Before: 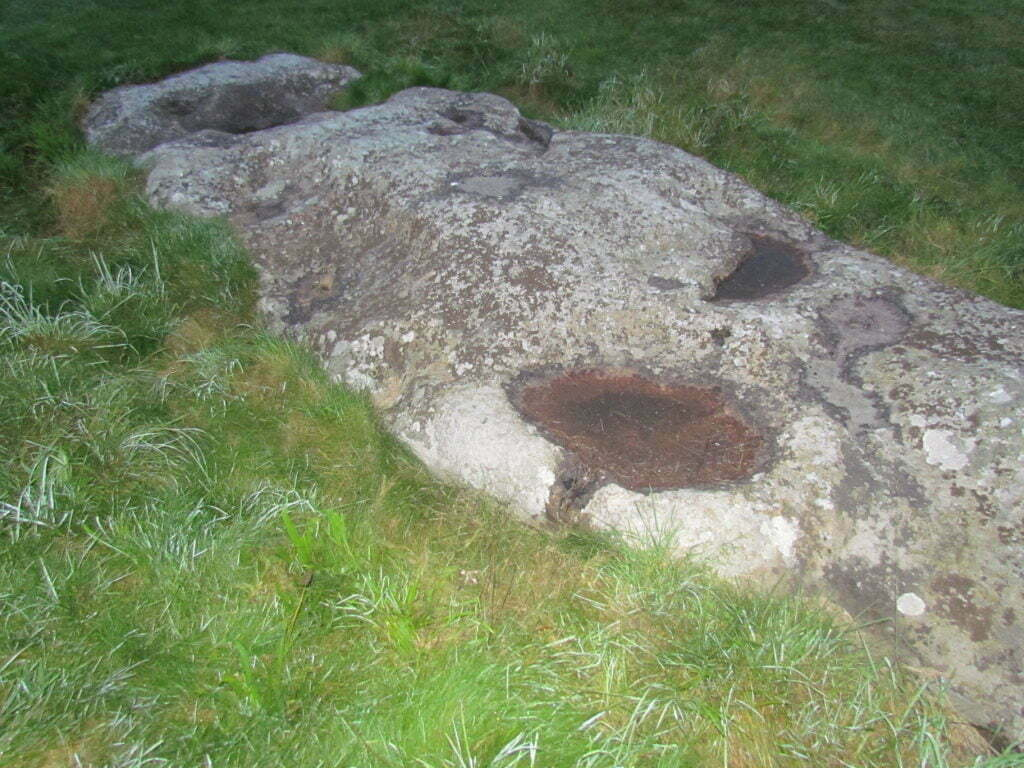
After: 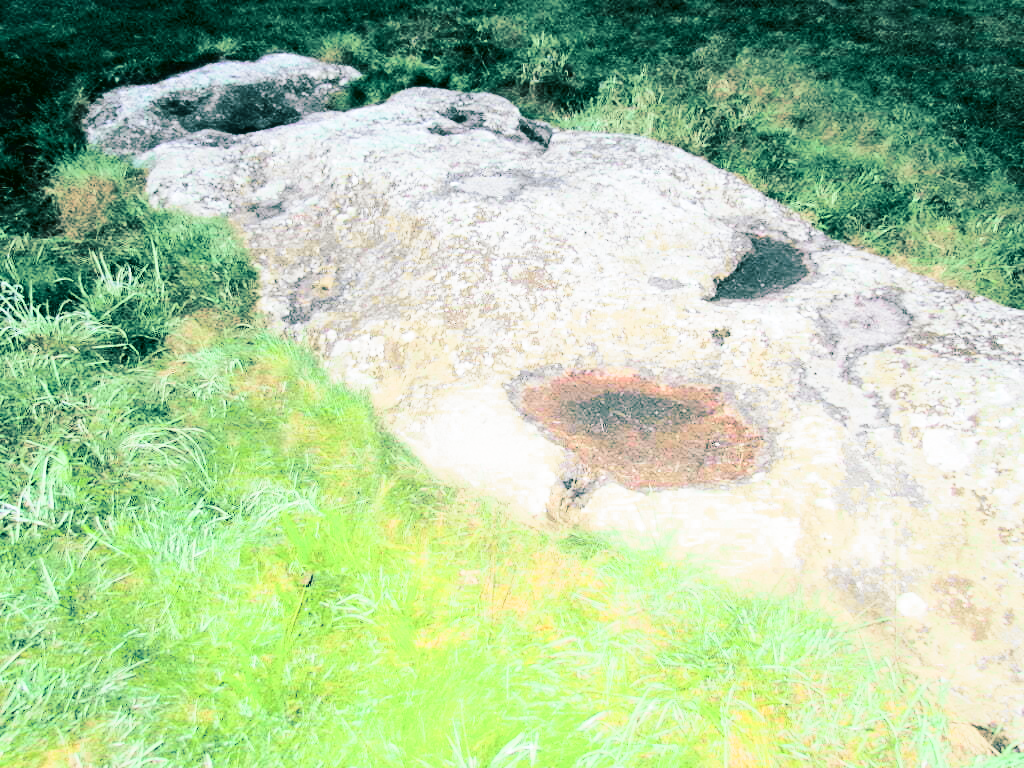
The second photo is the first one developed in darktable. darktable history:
contrast brightness saturation: contrast 0.28
split-toning: shadows › hue 183.6°, shadows › saturation 0.52, highlights › hue 0°, highlights › saturation 0
tone curve: curves: ch0 [(0, 0.023) (0.037, 0.04) (0.131, 0.128) (0.304, 0.331) (0.504, 0.584) (0.616, 0.687) (0.704, 0.764) (0.808, 0.823) (1, 1)]; ch1 [(0, 0) (0.301, 0.3) (0.477, 0.472) (0.493, 0.497) (0.508, 0.501) (0.544, 0.541) (0.563, 0.565) (0.626, 0.66) (0.721, 0.776) (1, 1)]; ch2 [(0, 0) (0.249, 0.216) (0.349, 0.343) (0.424, 0.442) (0.476, 0.483) (0.502, 0.5) (0.517, 0.519) (0.532, 0.553) (0.569, 0.587) (0.634, 0.628) (0.706, 0.729) (0.828, 0.742) (1, 0.9)], color space Lab, independent channels, preserve colors none
rgb curve: curves: ch0 [(0, 0) (0.21, 0.15) (0.24, 0.21) (0.5, 0.75) (0.75, 0.96) (0.89, 0.99) (1, 1)]; ch1 [(0, 0.02) (0.21, 0.13) (0.25, 0.2) (0.5, 0.67) (0.75, 0.9) (0.89, 0.97) (1, 1)]; ch2 [(0, 0.02) (0.21, 0.13) (0.25, 0.2) (0.5, 0.67) (0.75, 0.9) (0.89, 0.97) (1, 1)], compensate middle gray true
